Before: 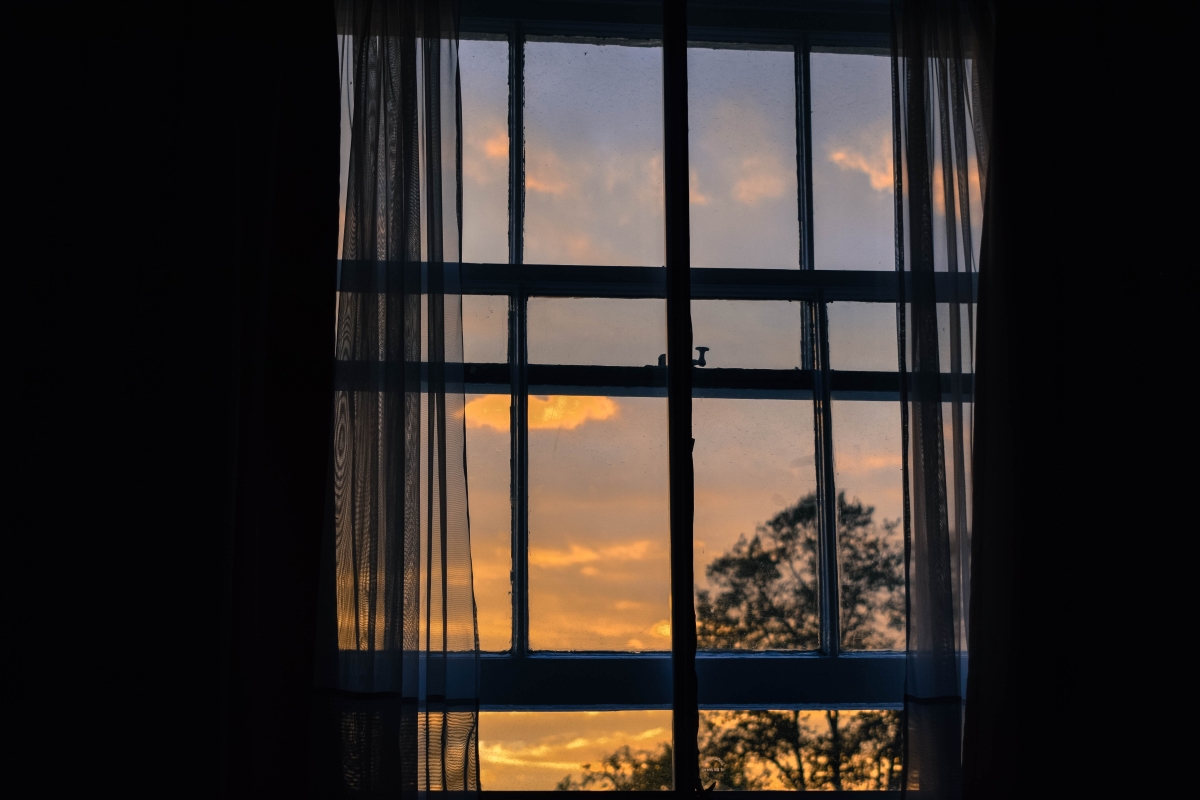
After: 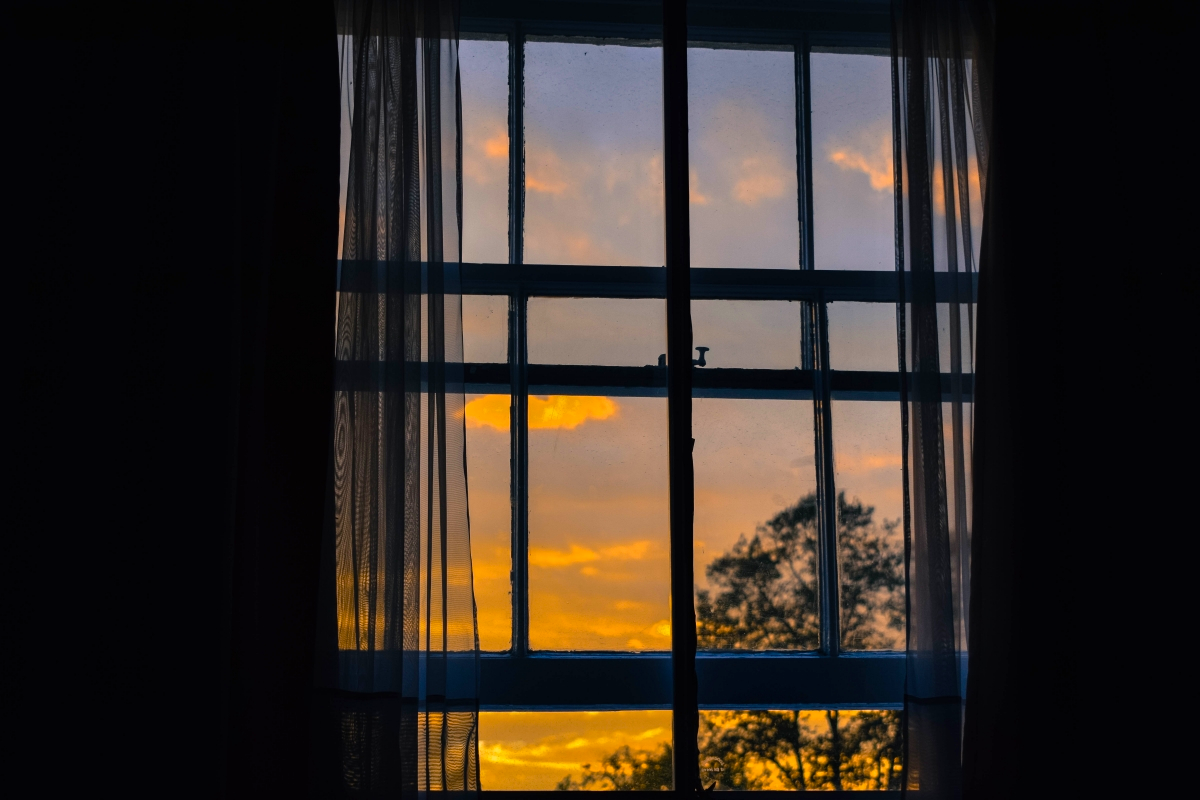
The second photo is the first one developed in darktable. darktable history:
white balance: emerald 1
color balance rgb: perceptual saturation grading › global saturation 25%, global vibrance 20%
rotate and perspective: automatic cropping off
